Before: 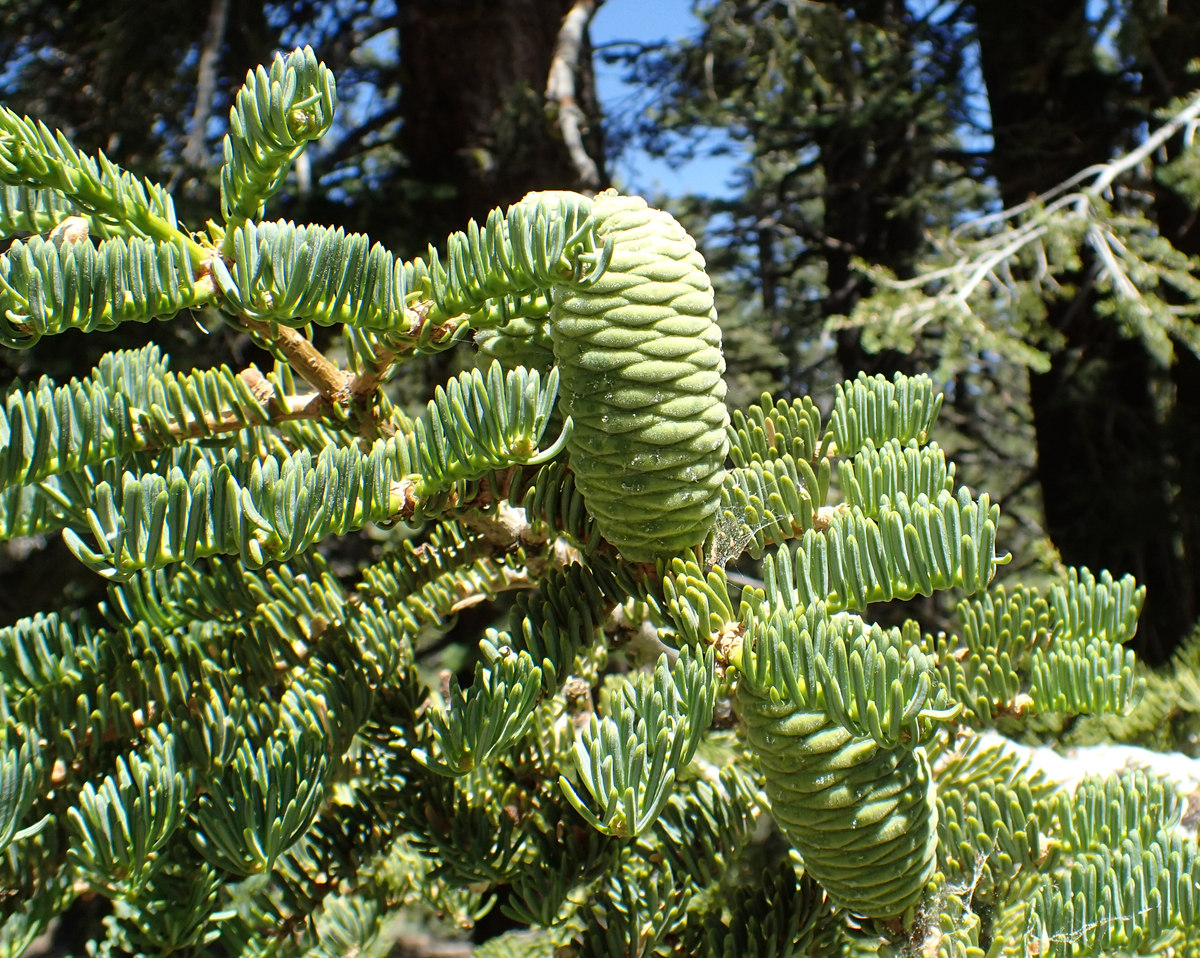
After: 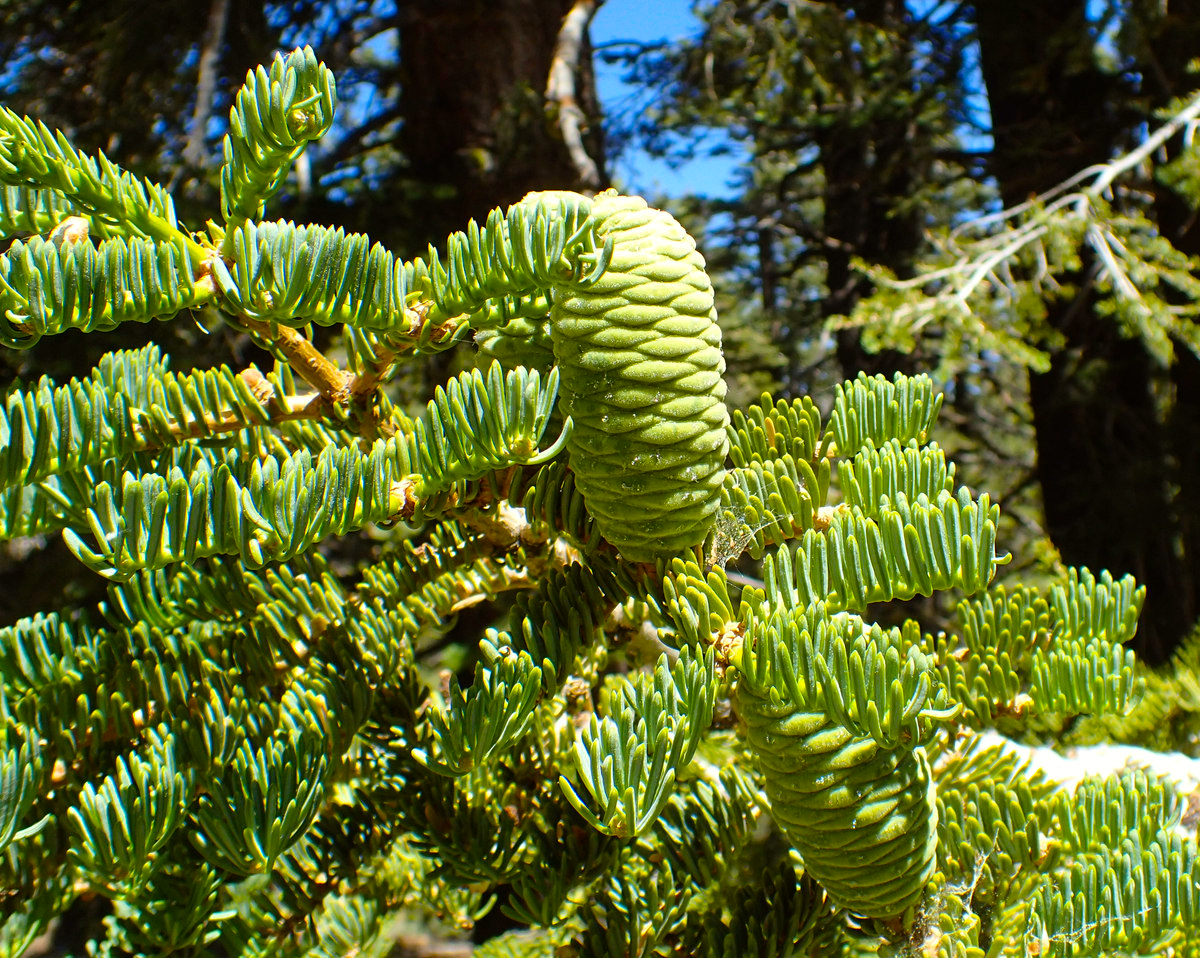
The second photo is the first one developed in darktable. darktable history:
color balance rgb: power › chroma 0.664%, power › hue 60°, linear chroma grading › global chroma 9.95%, perceptual saturation grading › global saturation 29.528%, global vibrance 20%
